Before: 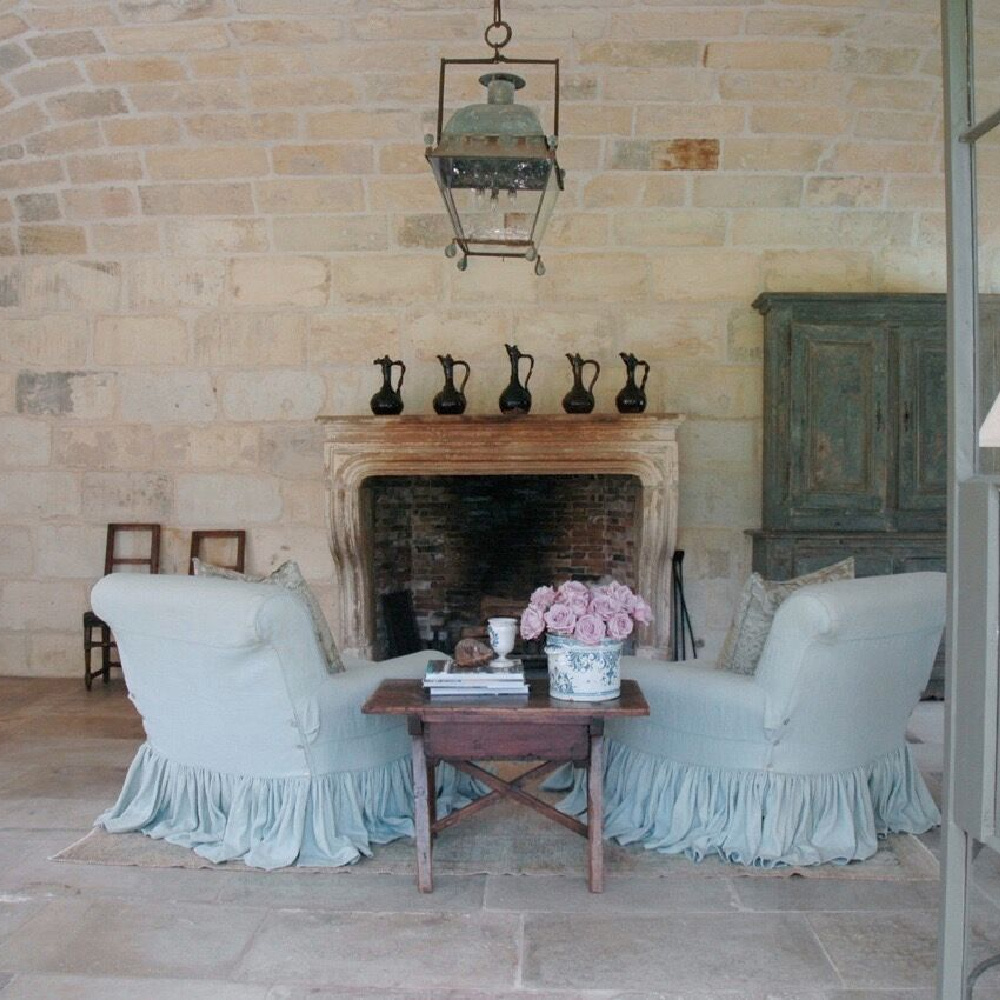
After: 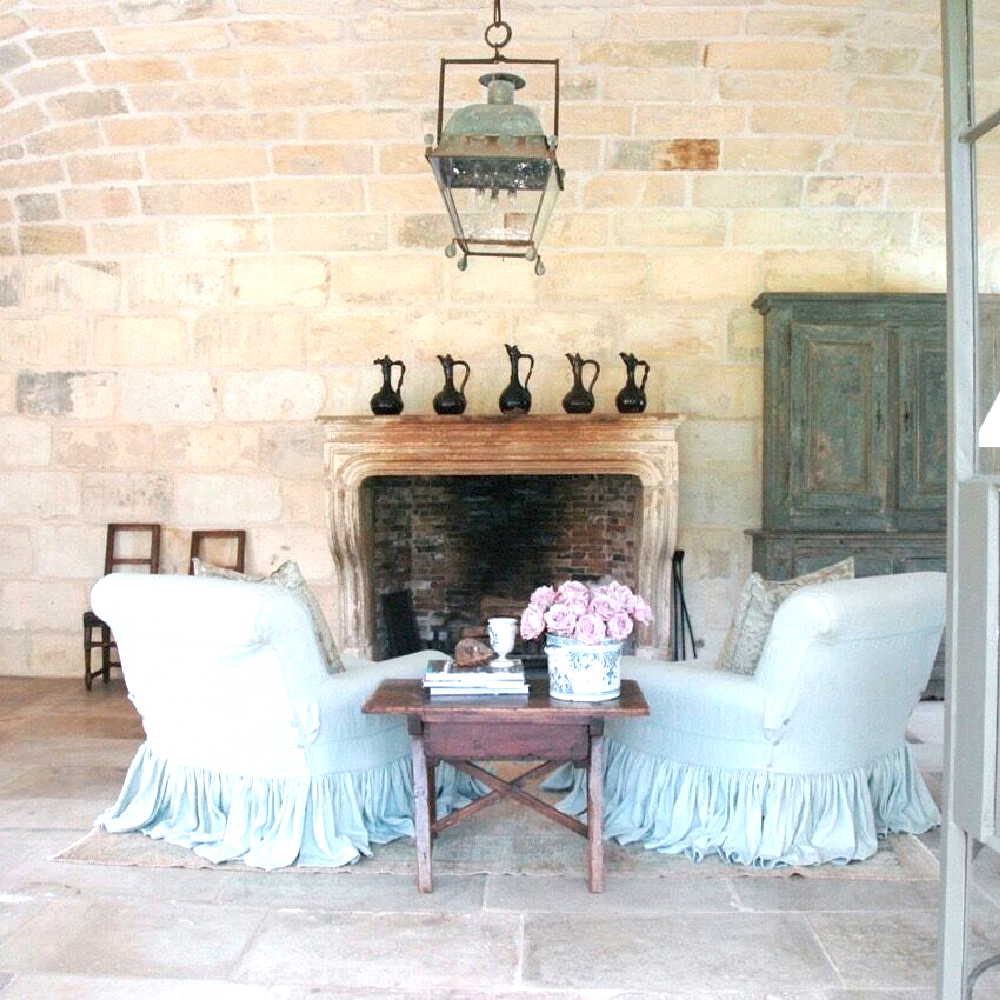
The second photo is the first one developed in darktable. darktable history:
exposure: exposure 1.156 EV, compensate highlight preservation false
